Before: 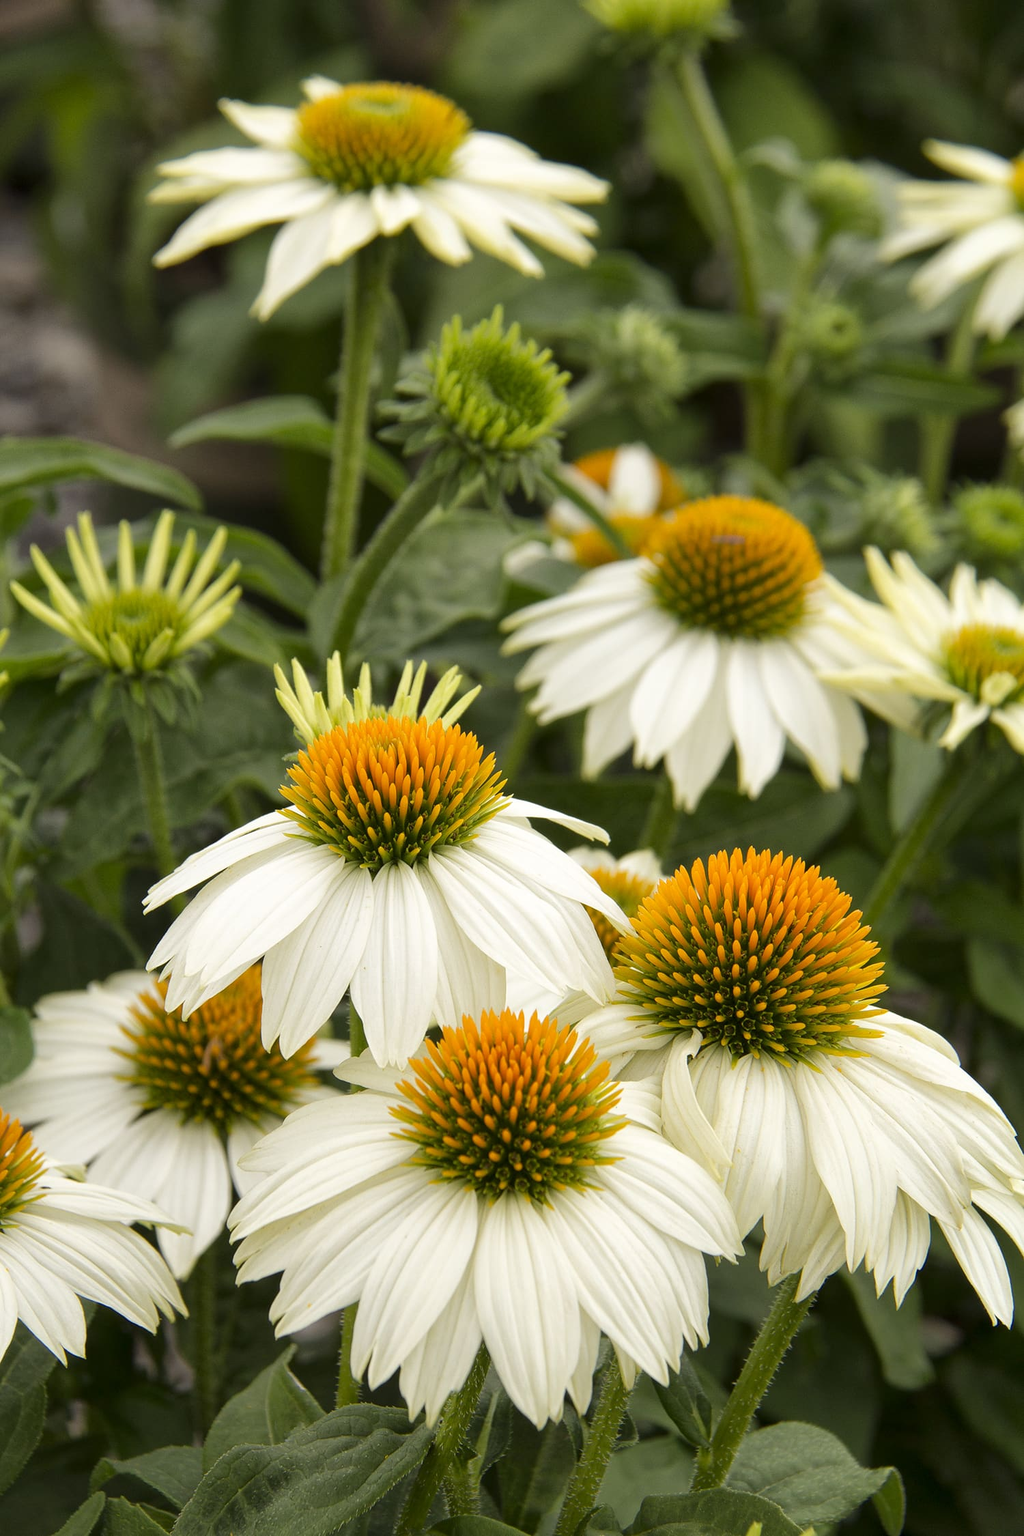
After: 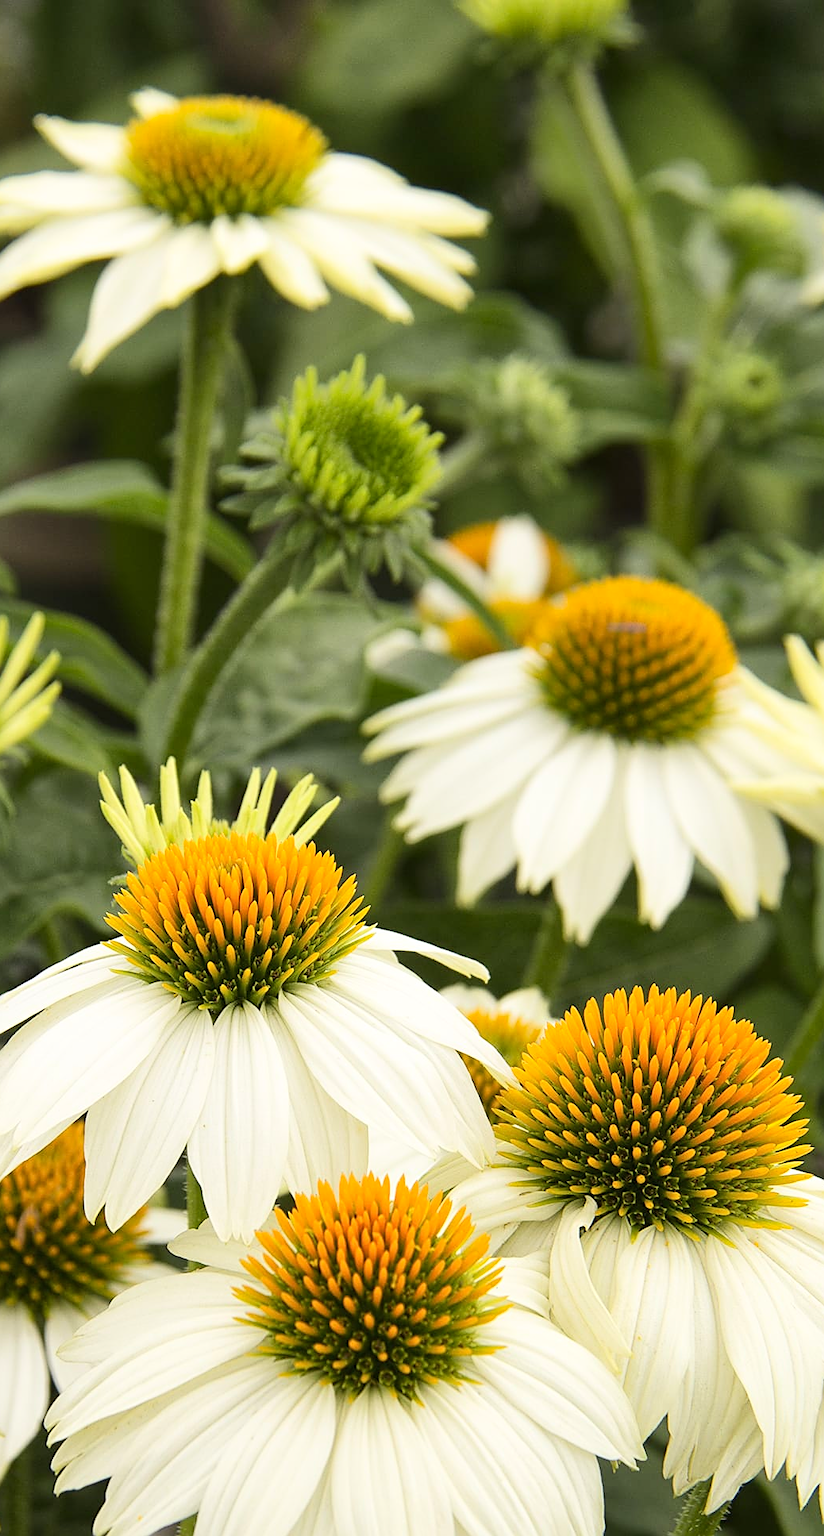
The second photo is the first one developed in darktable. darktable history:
contrast brightness saturation: contrast 0.2, brightness 0.15, saturation 0.14
sharpen: on, module defaults
crop: left 18.479%, right 12.2%, bottom 13.971%
